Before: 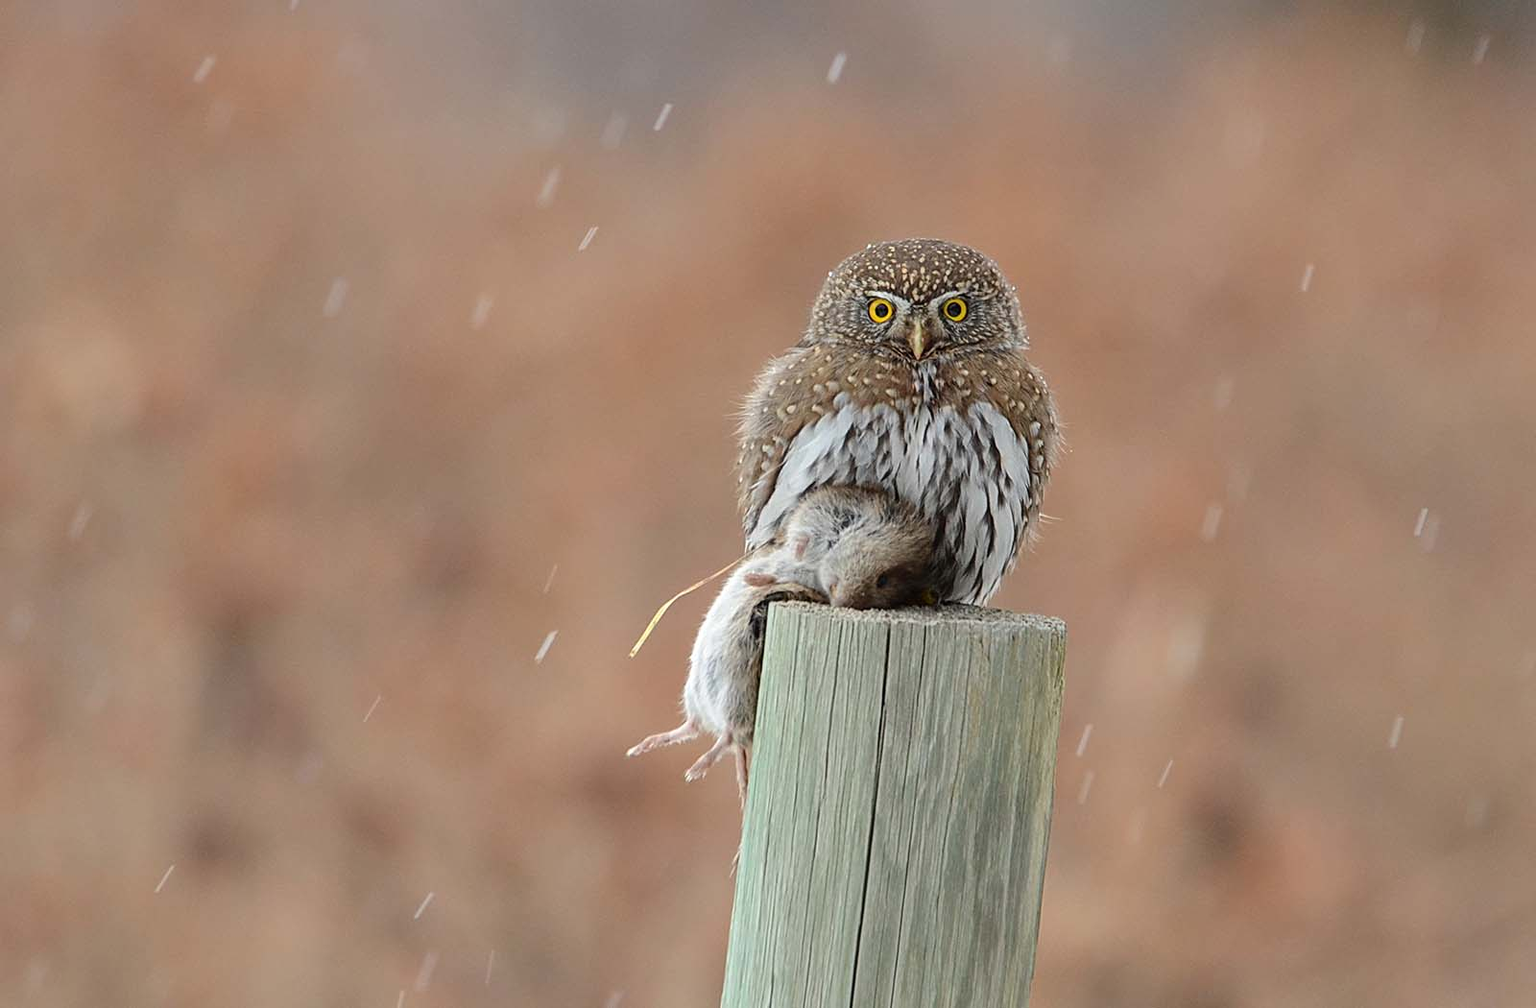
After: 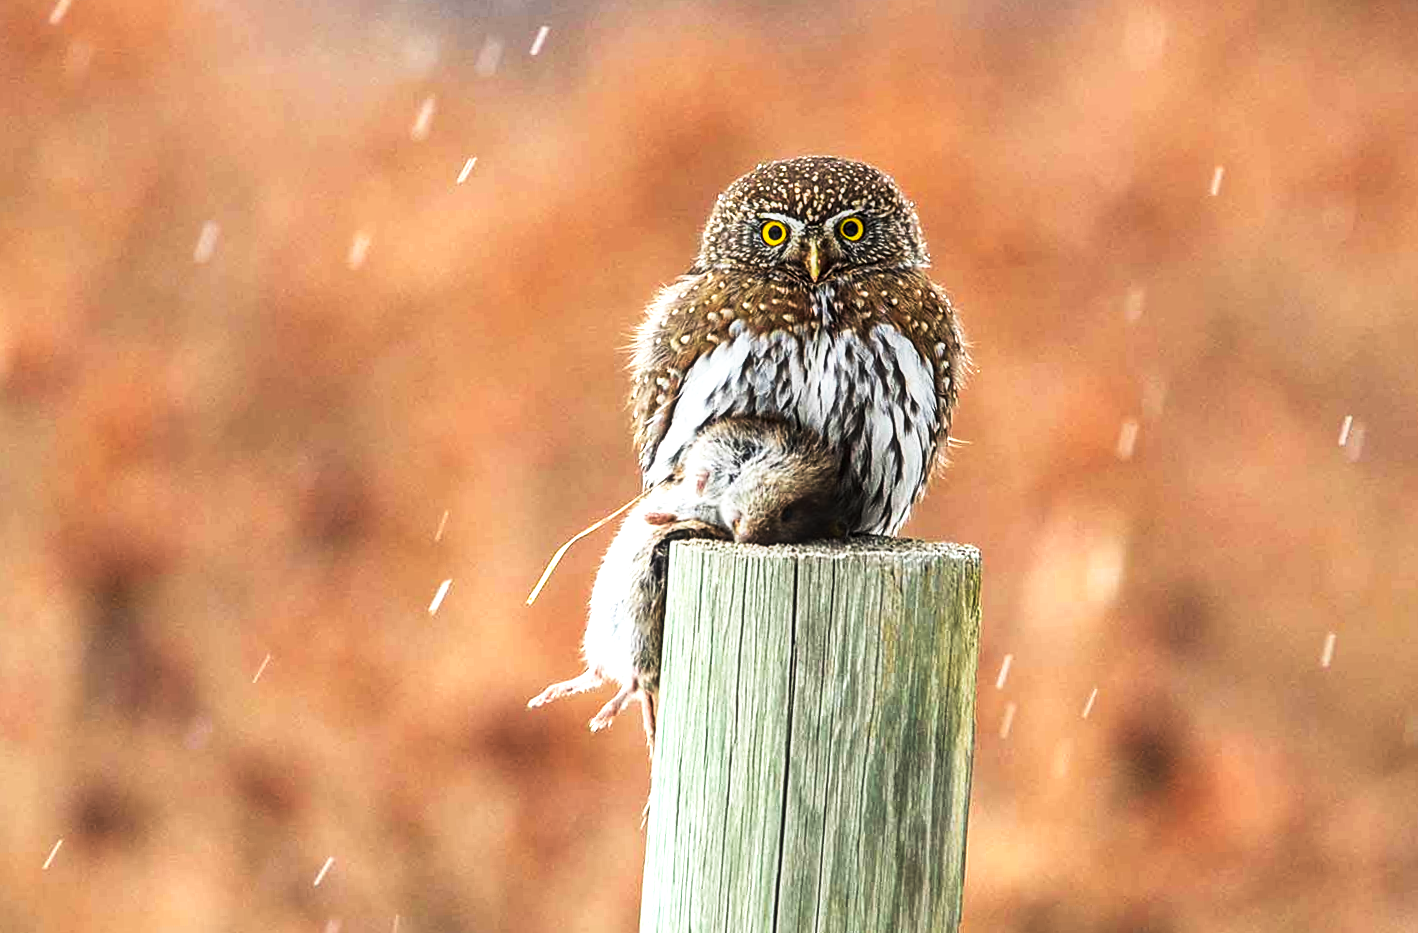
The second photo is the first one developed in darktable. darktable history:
crop and rotate: angle 2.3°, left 5.987%, top 5.683%
tone curve: curves: ch0 [(0, 0) (0.56, 0.467) (0.846, 0.934) (1, 1)], preserve colors none
local contrast: on, module defaults
color balance rgb: perceptual saturation grading › global saturation 0.252%, perceptual brilliance grading › global brilliance 18.577%
